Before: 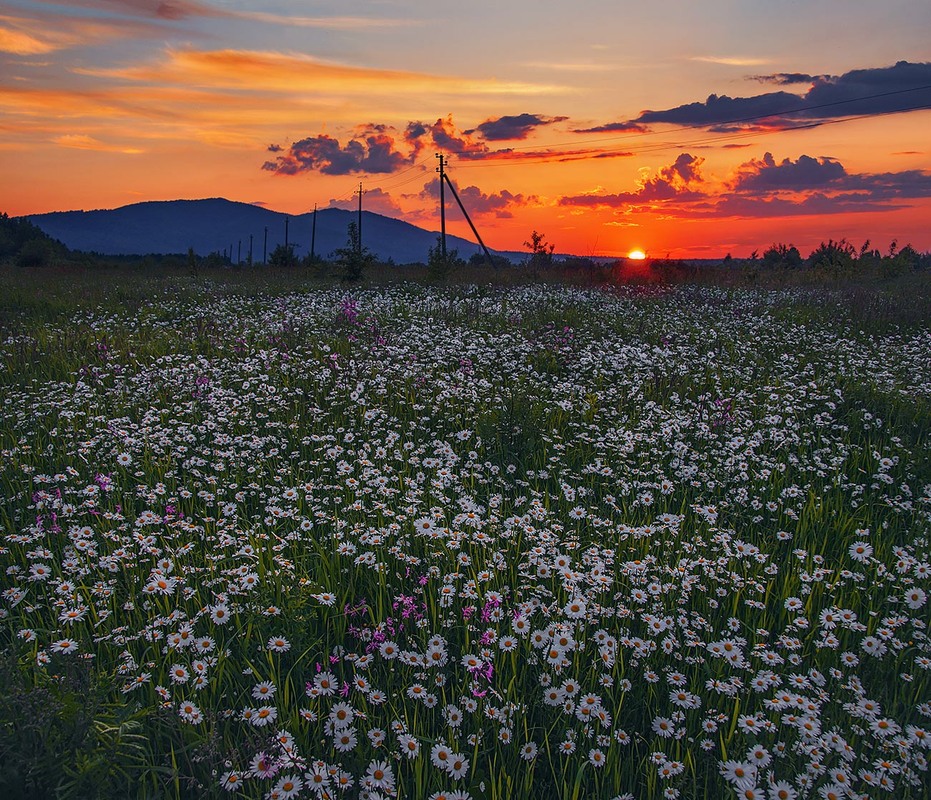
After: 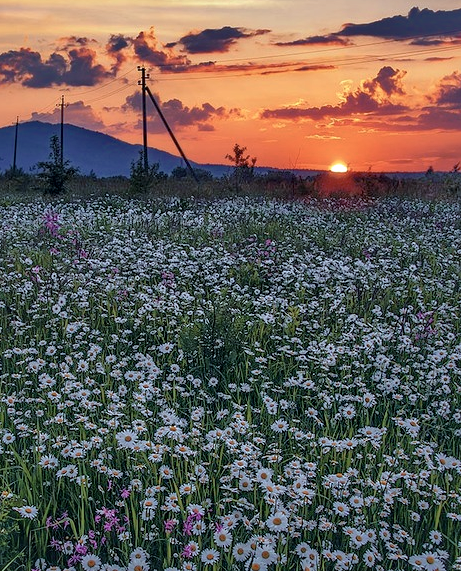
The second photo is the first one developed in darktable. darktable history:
crop: left 32.075%, top 10.976%, right 18.355%, bottom 17.596%
color calibration: illuminant Planckian (black body), x 0.378, y 0.375, temperature 4065 K
contrast brightness saturation: saturation -0.17
exposure: compensate highlight preservation false
tone curve: curves: ch0 [(0, 0) (0.003, 0.032) (0.011, 0.034) (0.025, 0.039) (0.044, 0.055) (0.069, 0.078) (0.1, 0.111) (0.136, 0.147) (0.177, 0.191) (0.224, 0.238) (0.277, 0.291) (0.335, 0.35) (0.399, 0.41) (0.468, 0.48) (0.543, 0.547) (0.623, 0.621) (0.709, 0.699) (0.801, 0.789) (0.898, 0.884) (1, 1)], preserve colors none
local contrast: mode bilateral grid, contrast 25, coarseness 60, detail 151%, midtone range 0.2
tone equalizer: -8 EV -0.528 EV, -7 EV -0.319 EV, -6 EV -0.083 EV, -5 EV 0.413 EV, -4 EV 0.985 EV, -3 EV 0.791 EV, -2 EV -0.01 EV, -1 EV 0.14 EV, +0 EV -0.012 EV, smoothing 1
